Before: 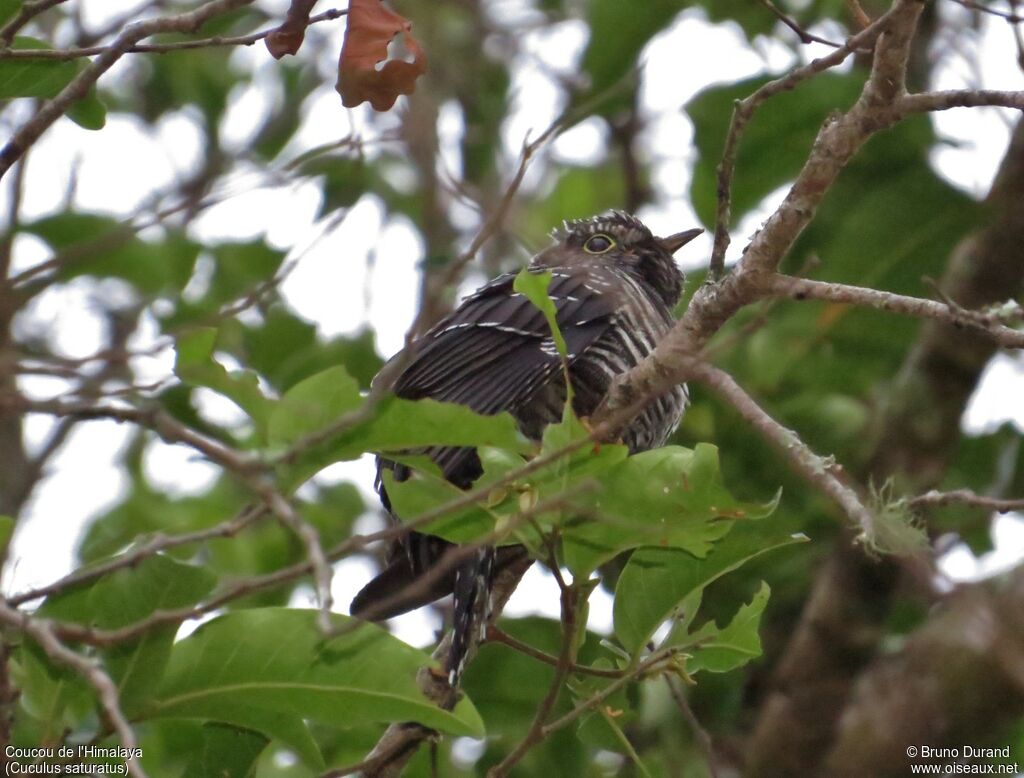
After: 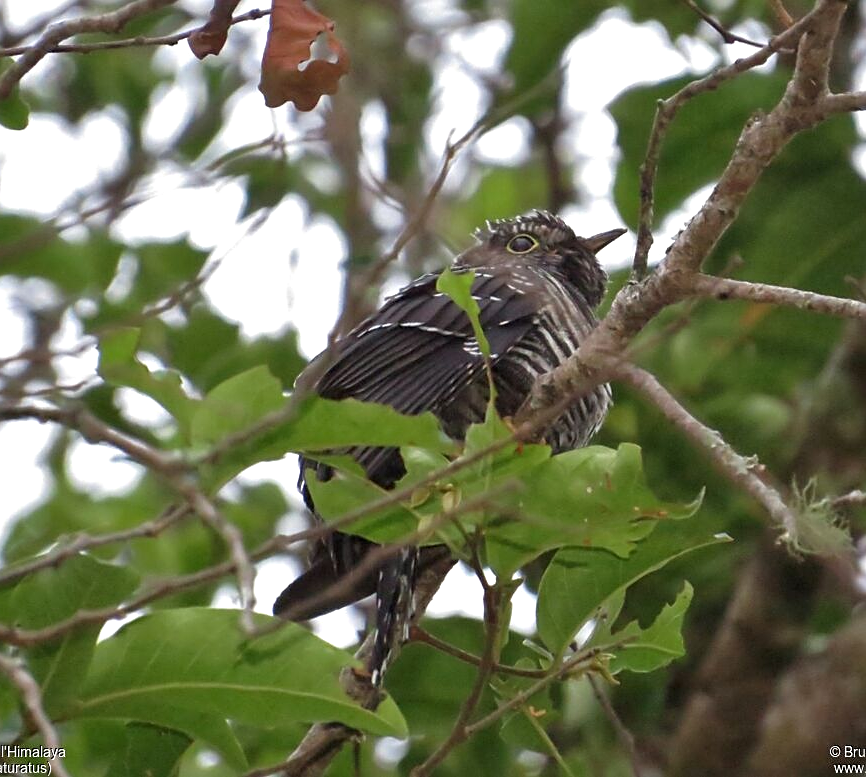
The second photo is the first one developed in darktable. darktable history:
crop: left 7.585%, right 7.795%
exposure: exposure 0.16 EV, compensate highlight preservation false
sharpen: on, module defaults
